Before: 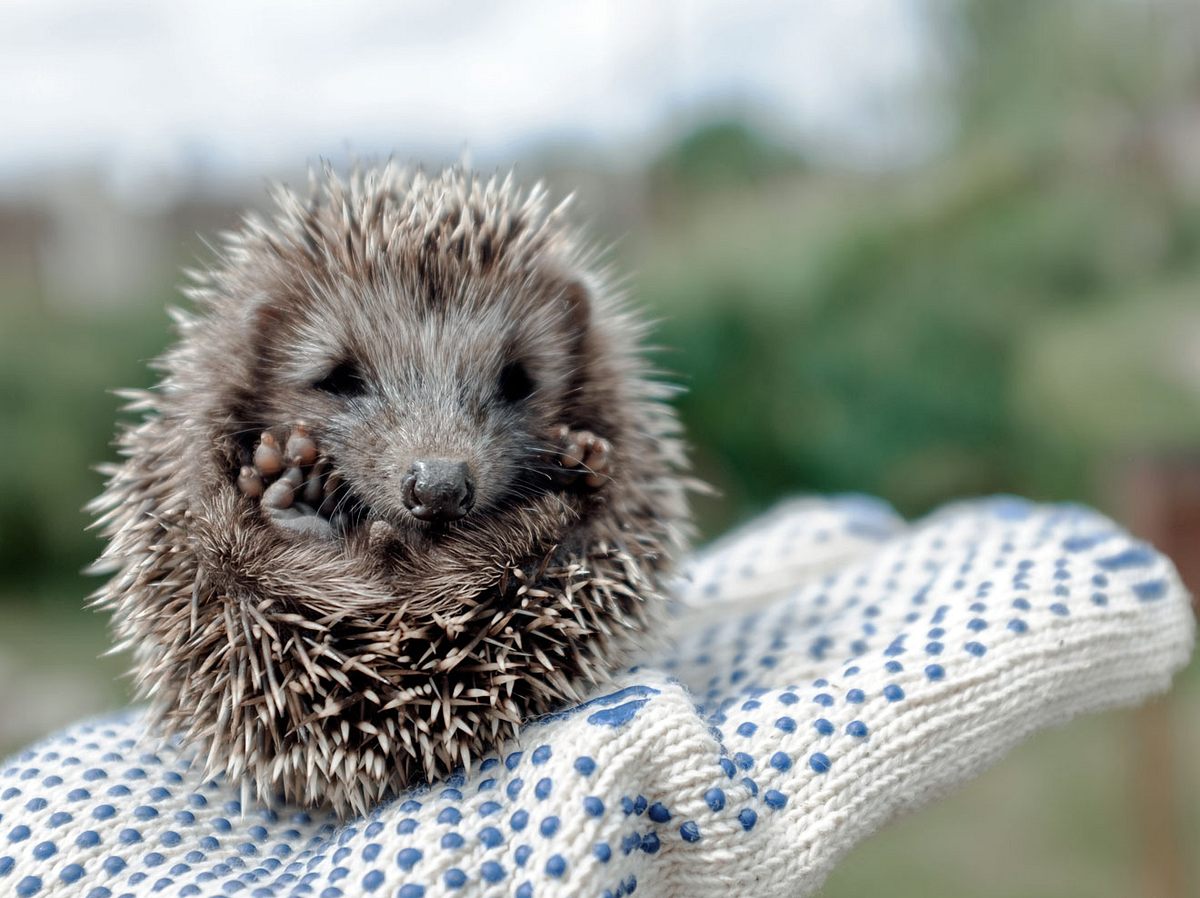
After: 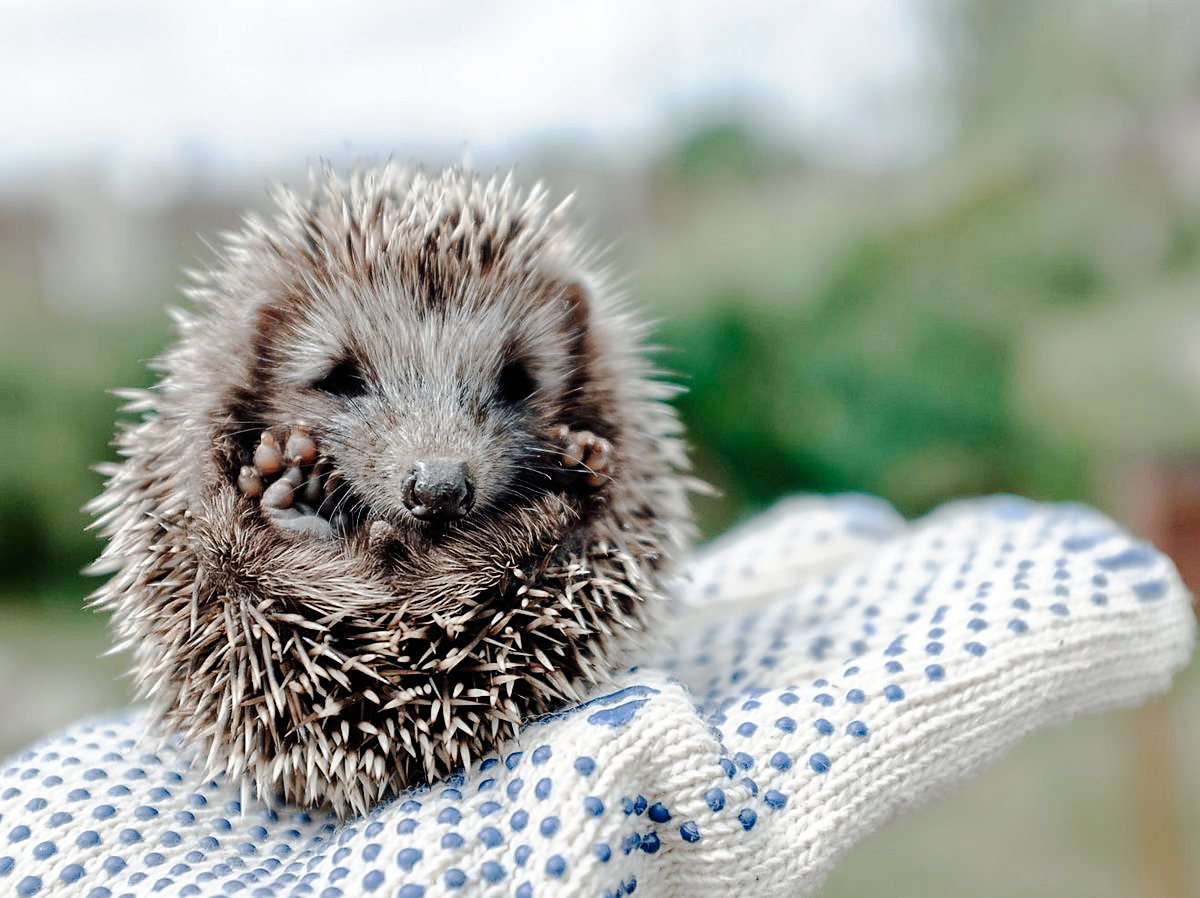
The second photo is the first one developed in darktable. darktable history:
sharpen: radius 1.864, amount 0.398, threshold 1.271
tone curve: curves: ch0 [(0, 0) (0.003, 0.002) (0.011, 0.008) (0.025, 0.016) (0.044, 0.026) (0.069, 0.04) (0.1, 0.061) (0.136, 0.104) (0.177, 0.15) (0.224, 0.22) (0.277, 0.307) (0.335, 0.399) (0.399, 0.492) (0.468, 0.575) (0.543, 0.638) (0.623, 0.701) (0.709, 0.778) (0.801, 0.85) (0.898, 0.934) (1, 1)], preserve colors none
